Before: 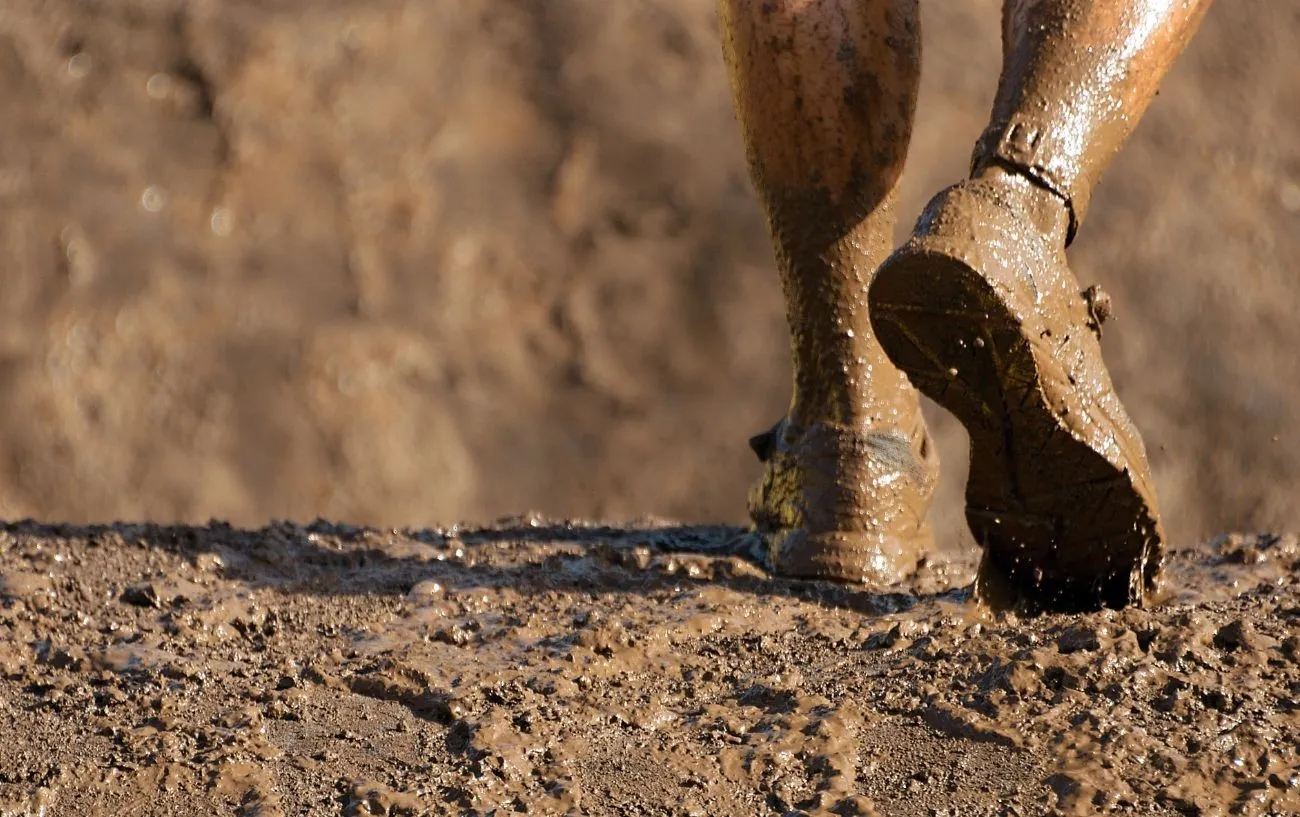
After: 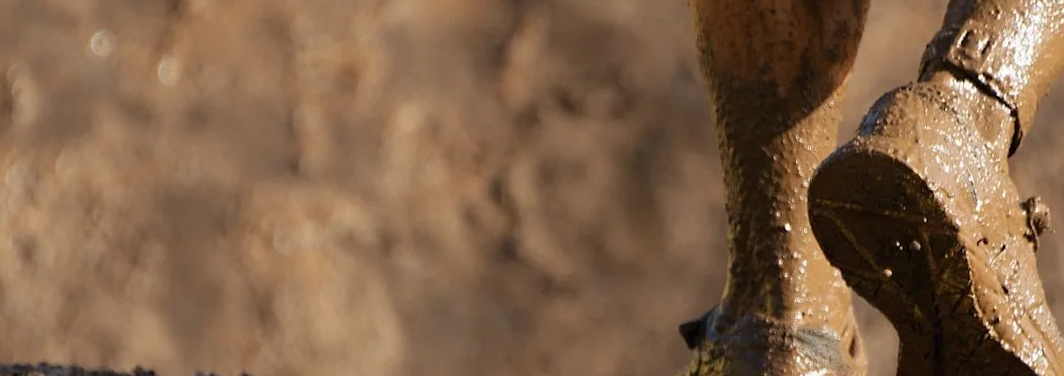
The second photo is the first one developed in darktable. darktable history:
crop: left 7.036%, top 18.398%, right 14.379%, bottom 40.043%
rotate and perspective: rotation 4.1°, automatic cropping off
